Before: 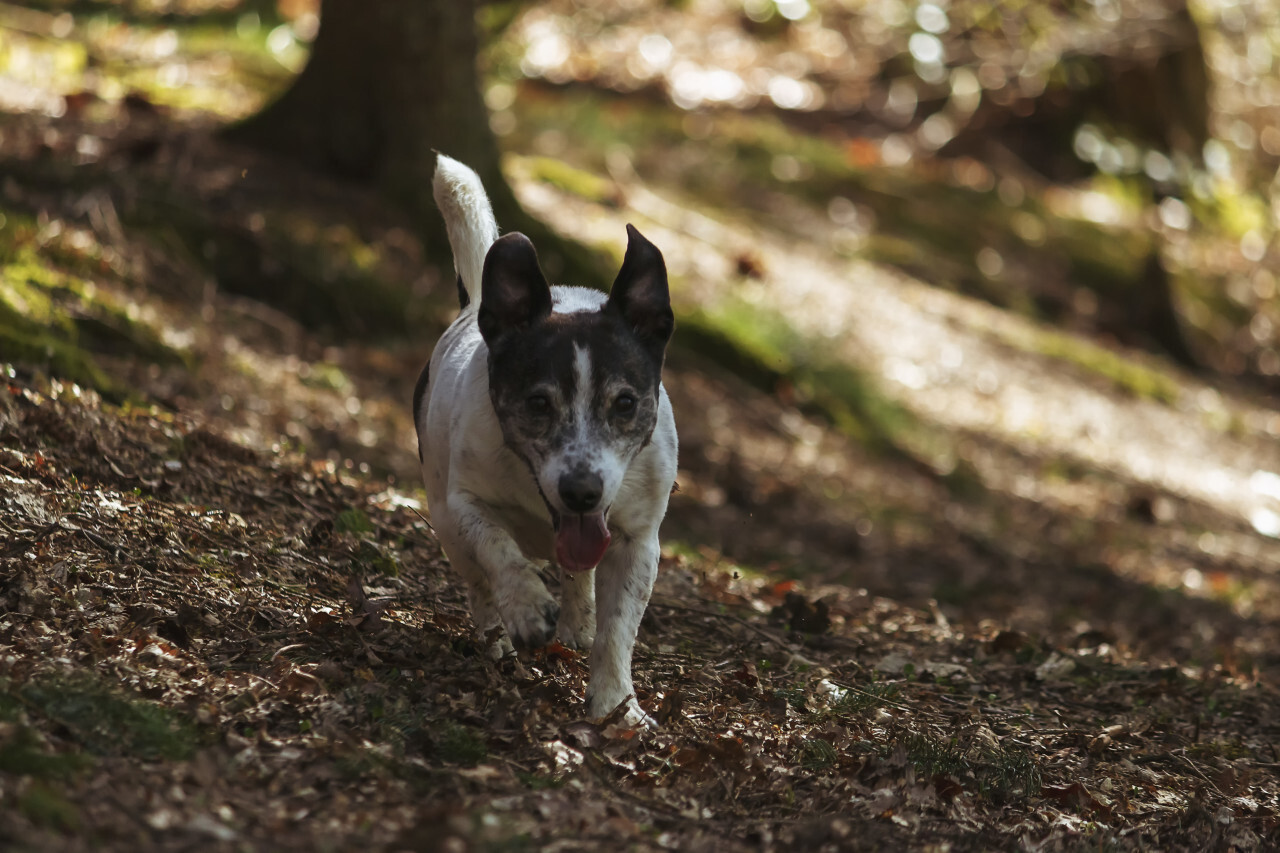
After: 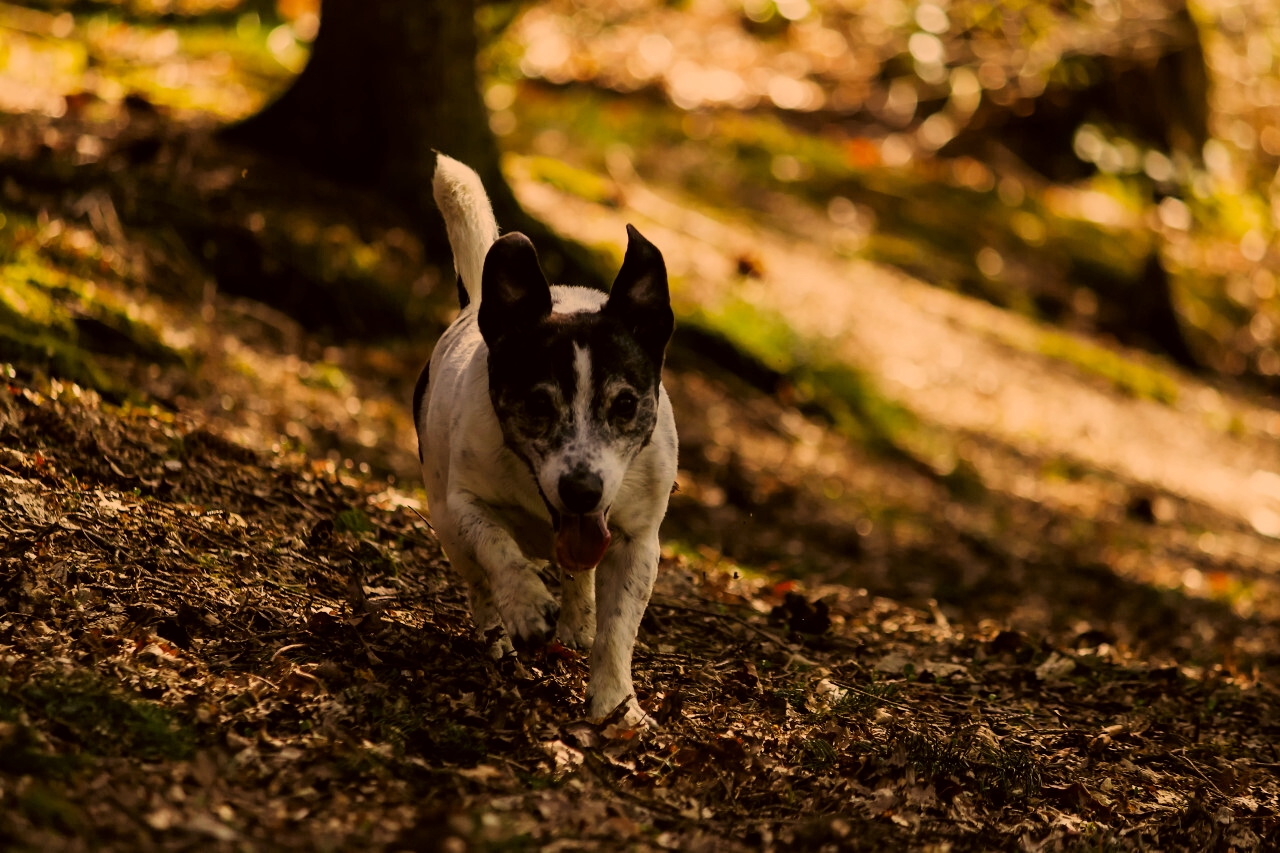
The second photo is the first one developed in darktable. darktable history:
filmic rgb: middle gray luminance 29.12%, black relative exposure -10.33 EV, white relative exposure 5.47 EV, target black luminance 0%, hardness 3.95, latitude 1.62%, contrast 1.124, highlights saturation mix 6.13%, shadows ↔ highlights balance 15.44%
color correction: highlights a* 18.54, highlights b* 35.99, shadows a* 1.54, shadows b* 6.27, saturation 1.03
exposure: compensate highlight preservation false
